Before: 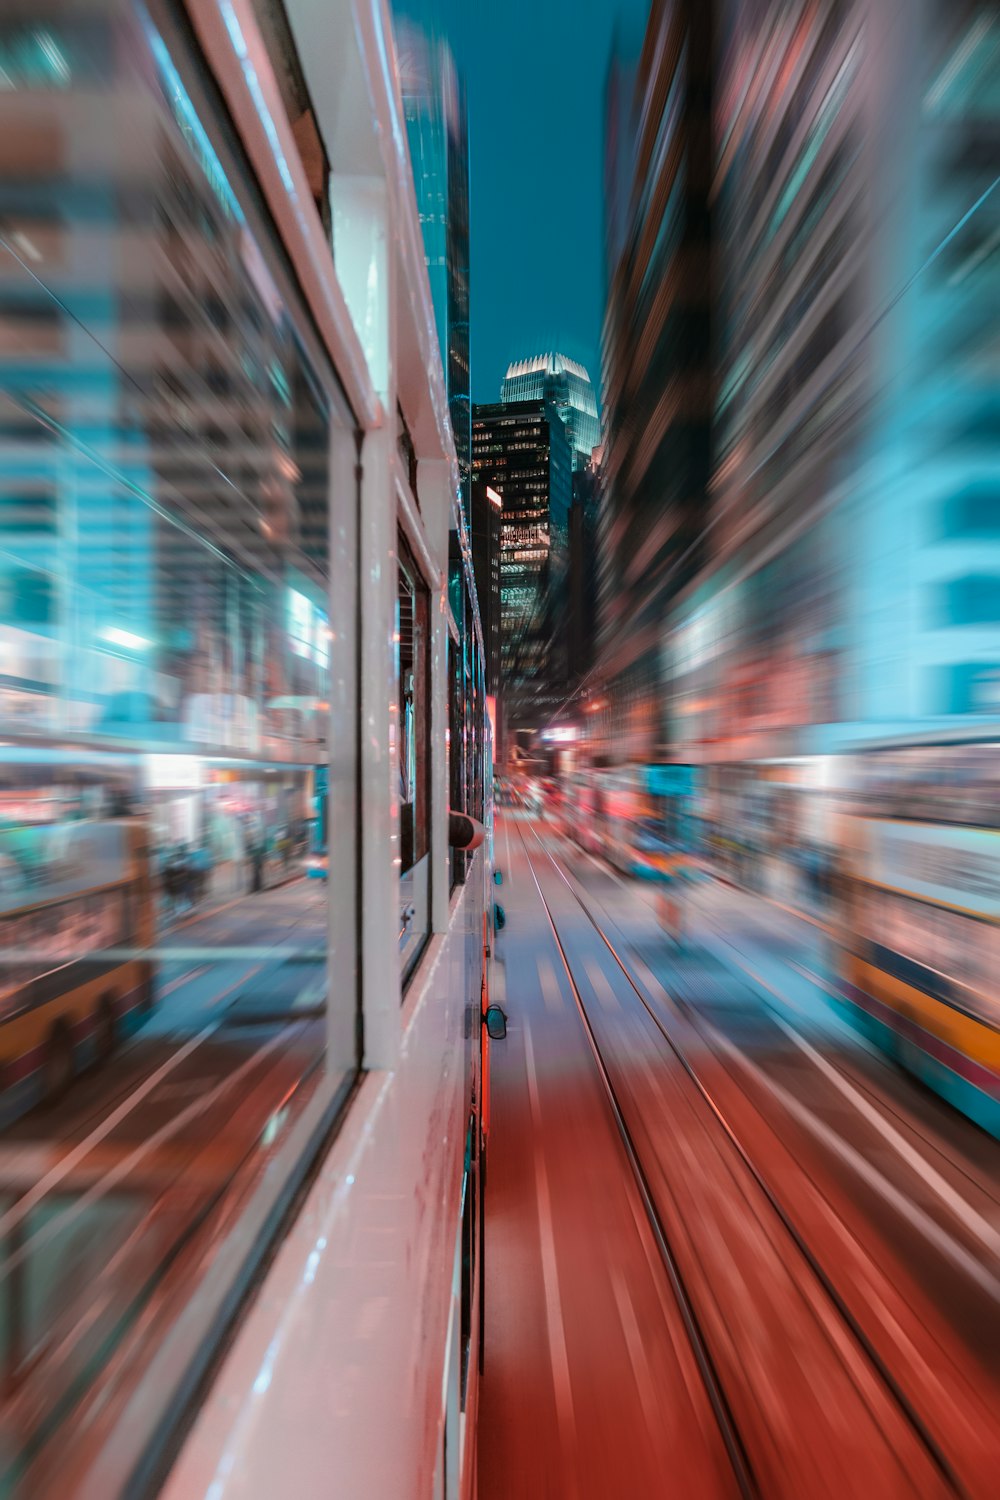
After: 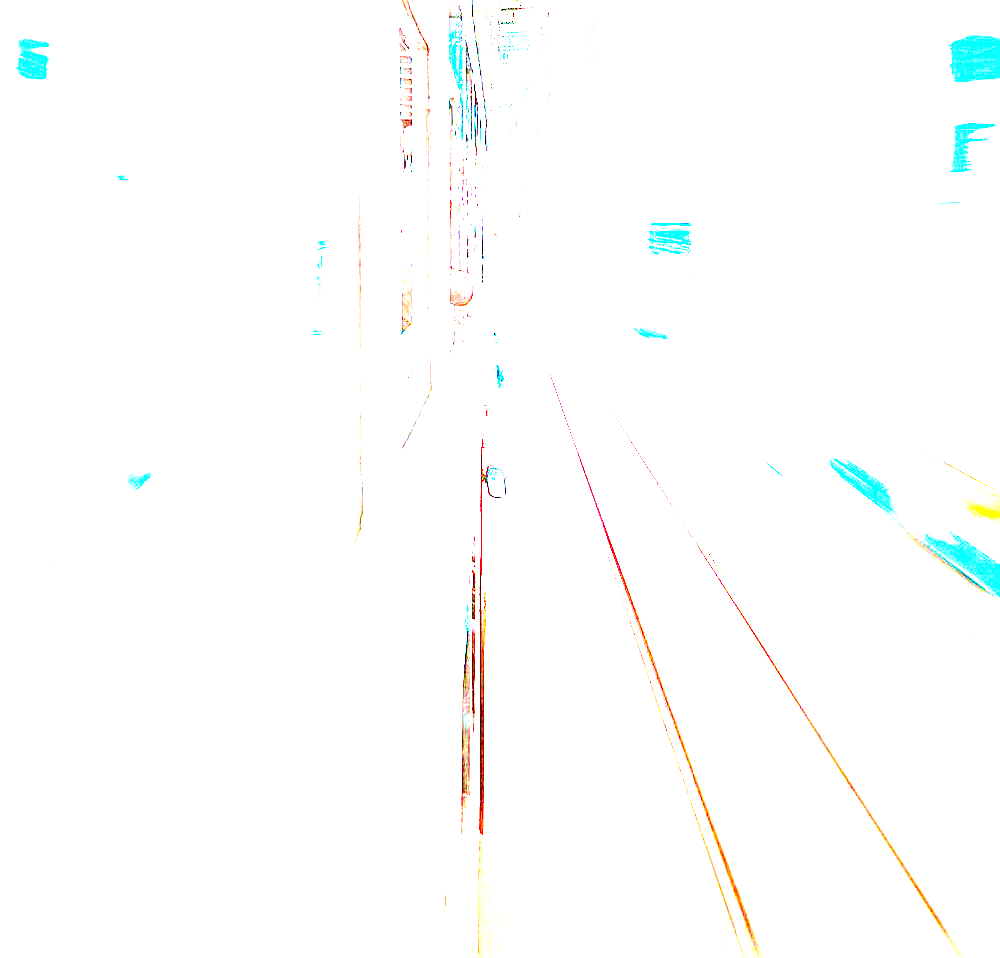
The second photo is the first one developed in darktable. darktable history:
exposure: exposure 7.976 EV, compensate highlight preservation false
crop and rotate: top 36.084%
sharpen: on, module defaults
